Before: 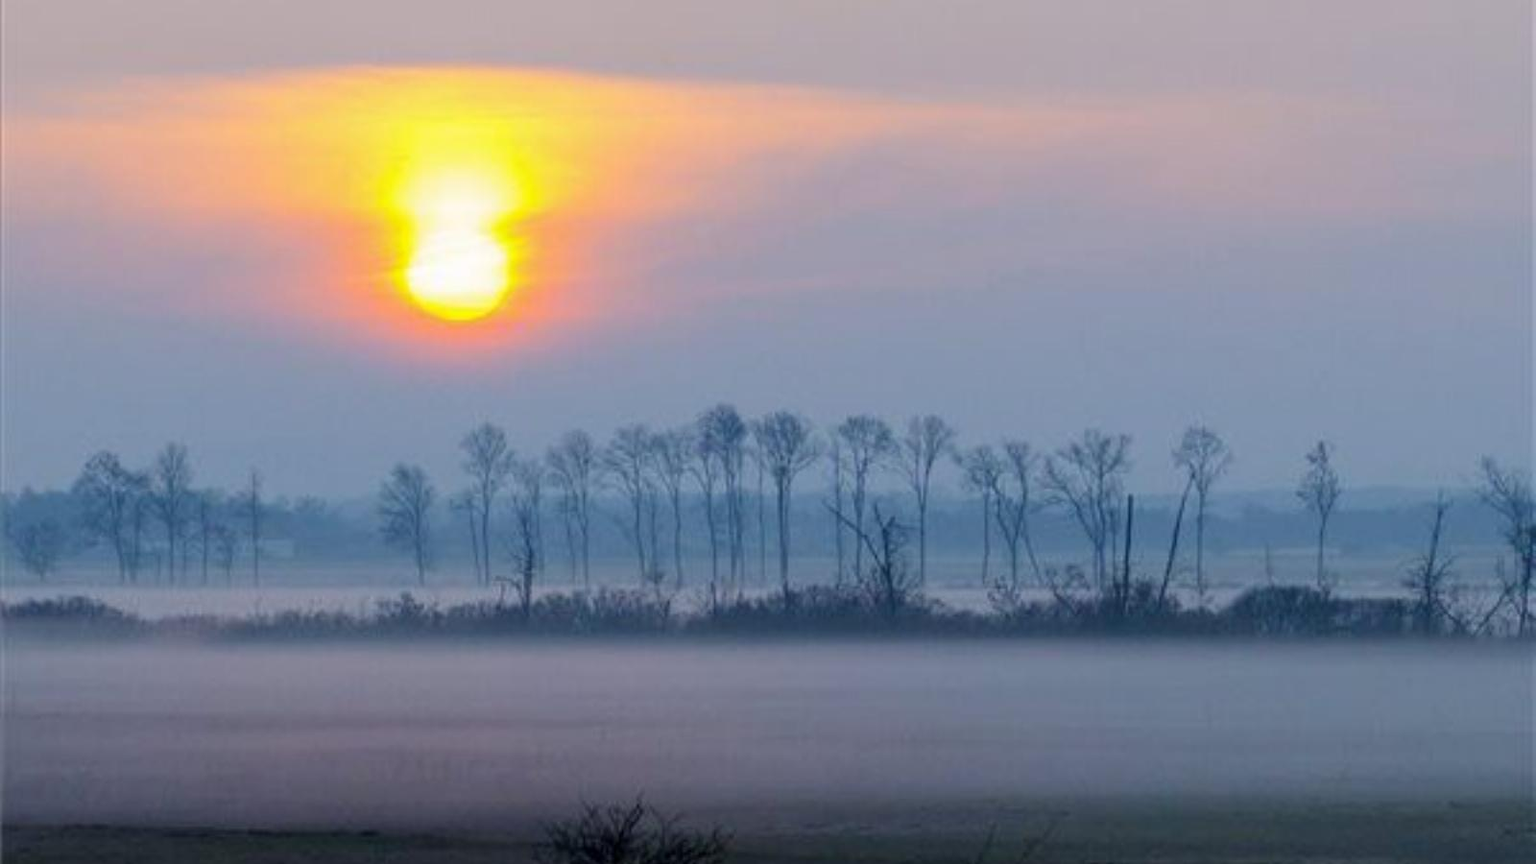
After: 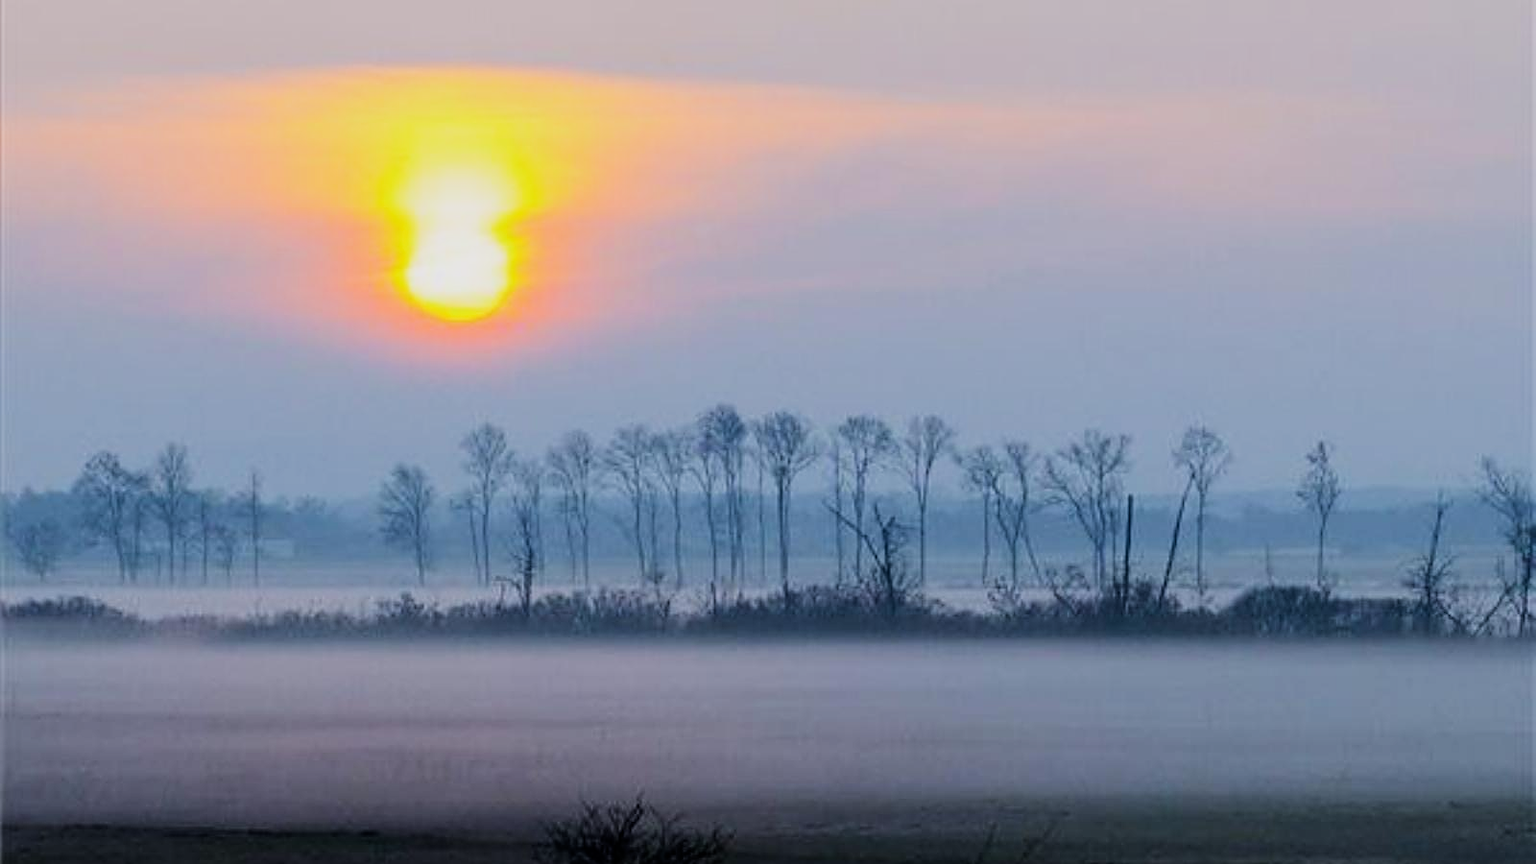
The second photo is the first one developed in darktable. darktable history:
white balance: emerald 1
filmic rgb: black relative exposure -7.5 EV, white relative exposure 5 EV, hardness 3.31, contrast 1.3, contrast in shadows safe
exposure: exposure 0.2 EV, compensate highlight preservation false
sharpen: on, module defaults
